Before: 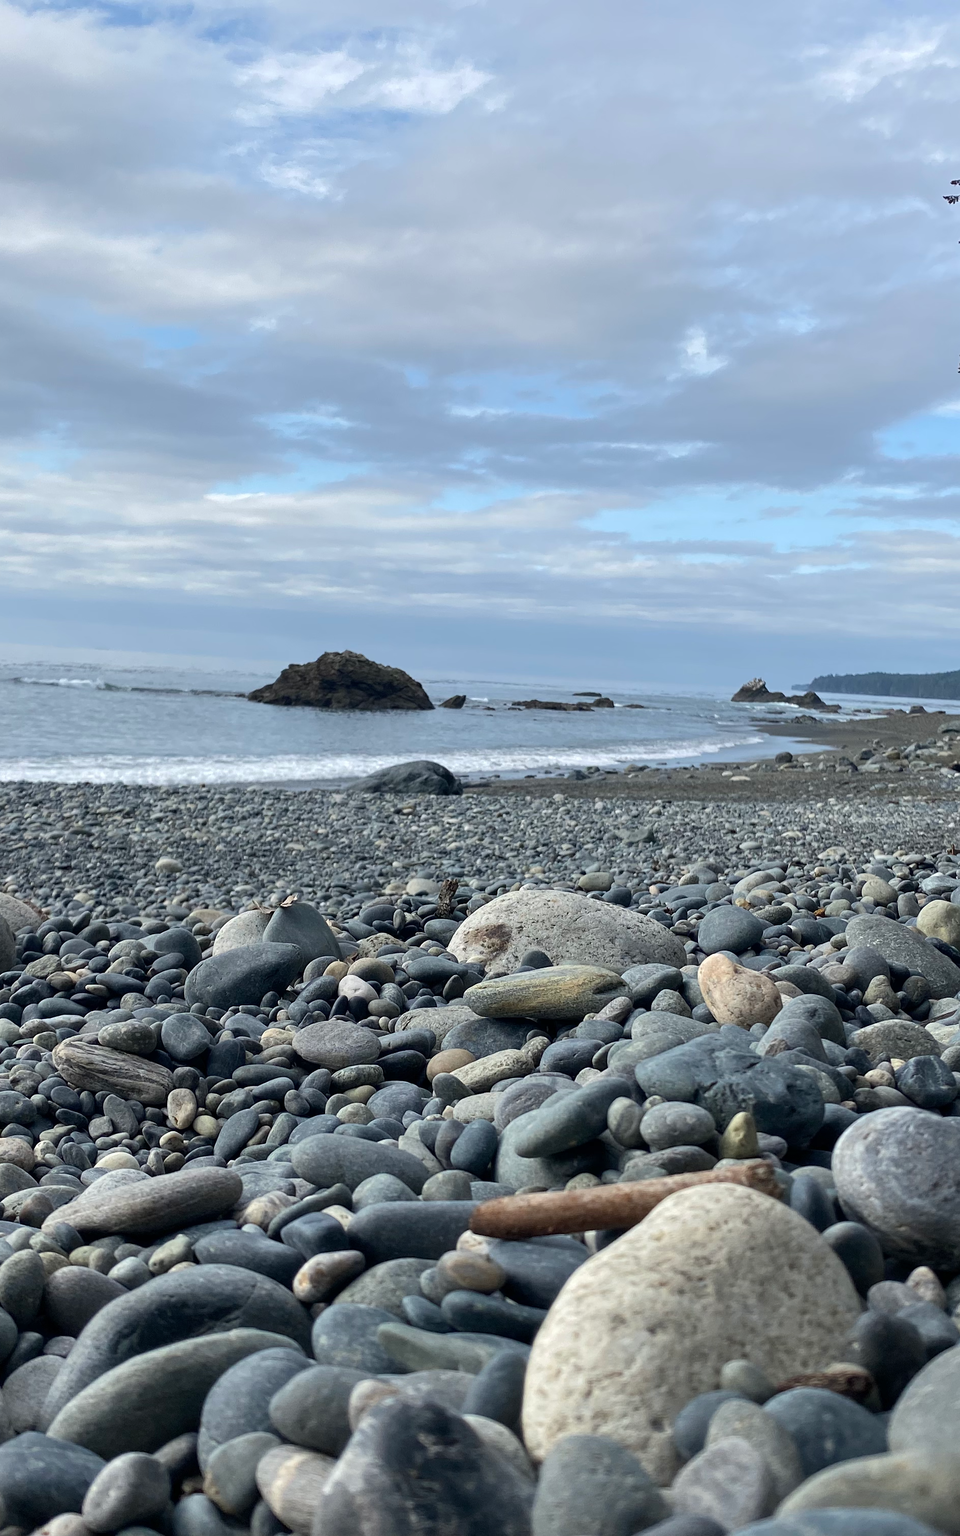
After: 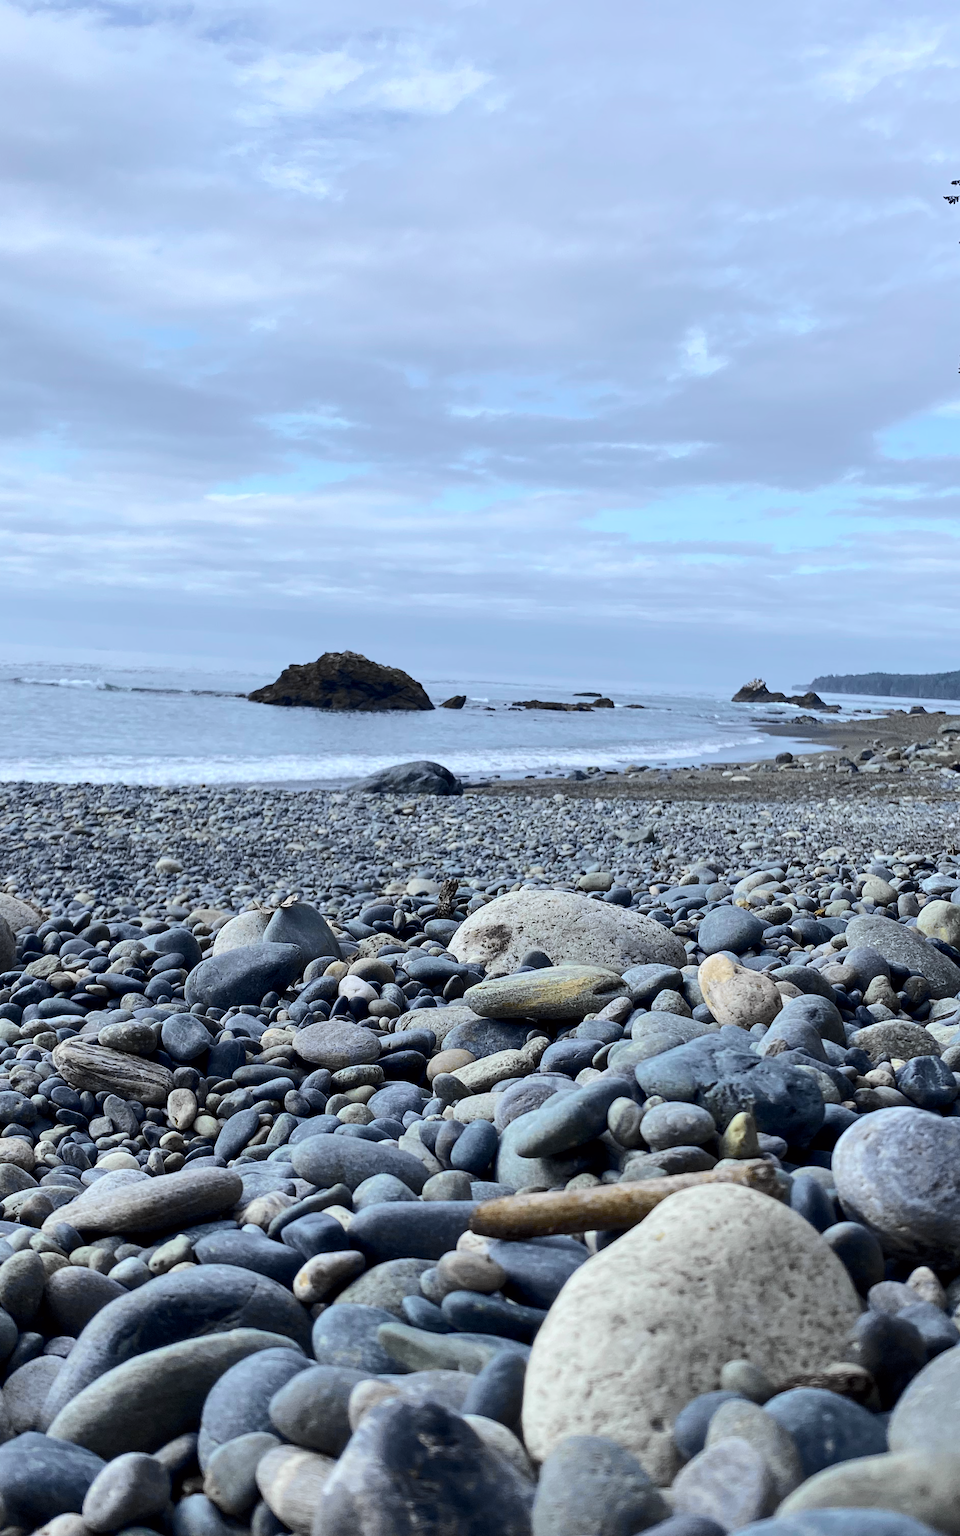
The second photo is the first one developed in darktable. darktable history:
white balance: red 0.925, blue 1.046
tone curve: curves: ch0 [(0.017, 0) (0.107, 0.071) (0.295, 0.264) (0.447, 0.507) (0.54, 0.618) (0.733, 0.791) (0.879, 0.898) (1, 0.97)]; ch1 [(0, 0) (0.393, 0.415) (0.447, 0.448) (0.485, 0.497) (0.523, 0.515) (0.544, 0.55) (0.59, 0.609) (0.686, 0.686) (1, 1)]; ch2 [(0, 0) (0.369, 0.388) (0.449, 0.431) (0.499, 0.5) (0.521, 0.505) (0.53, 0.538) (0.579, 0.601) (0.669, 0.733) (1, 1)], color space Lab, independent channels, preserve colors none
